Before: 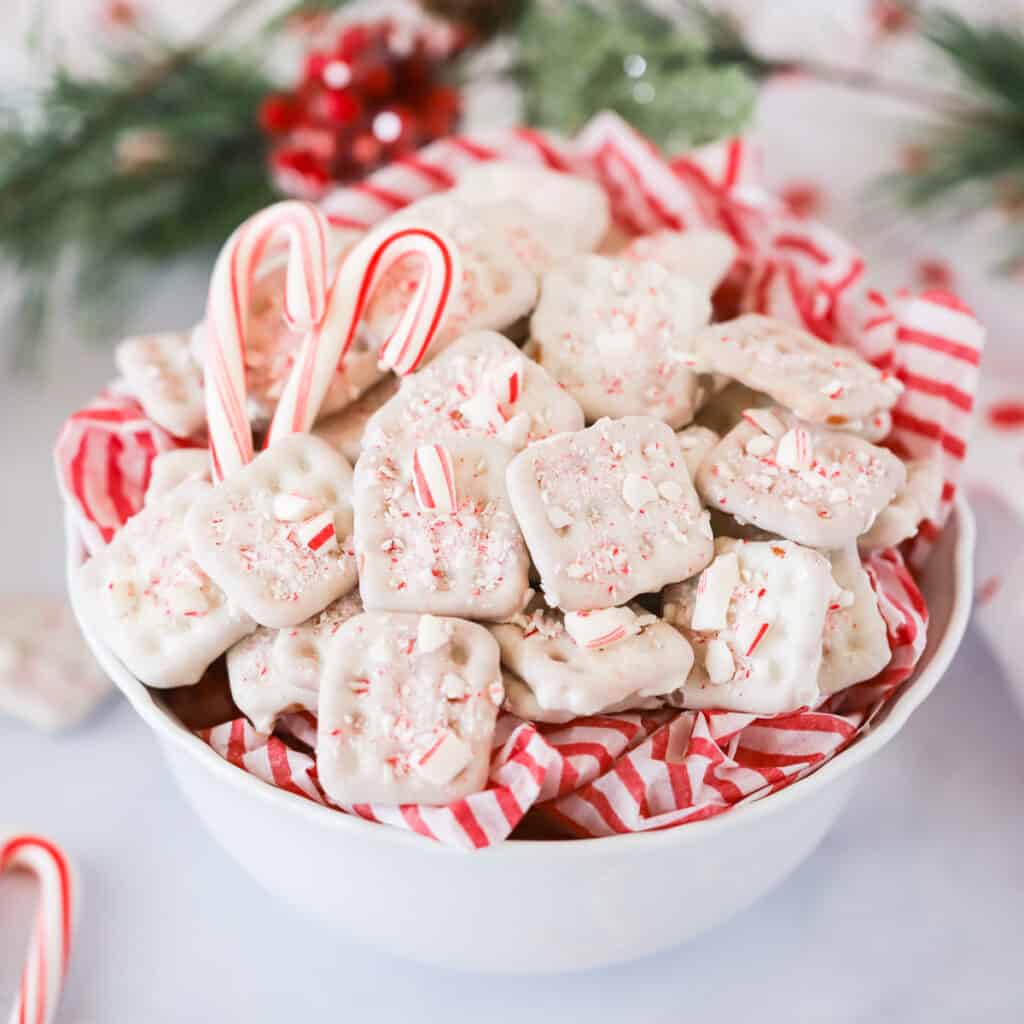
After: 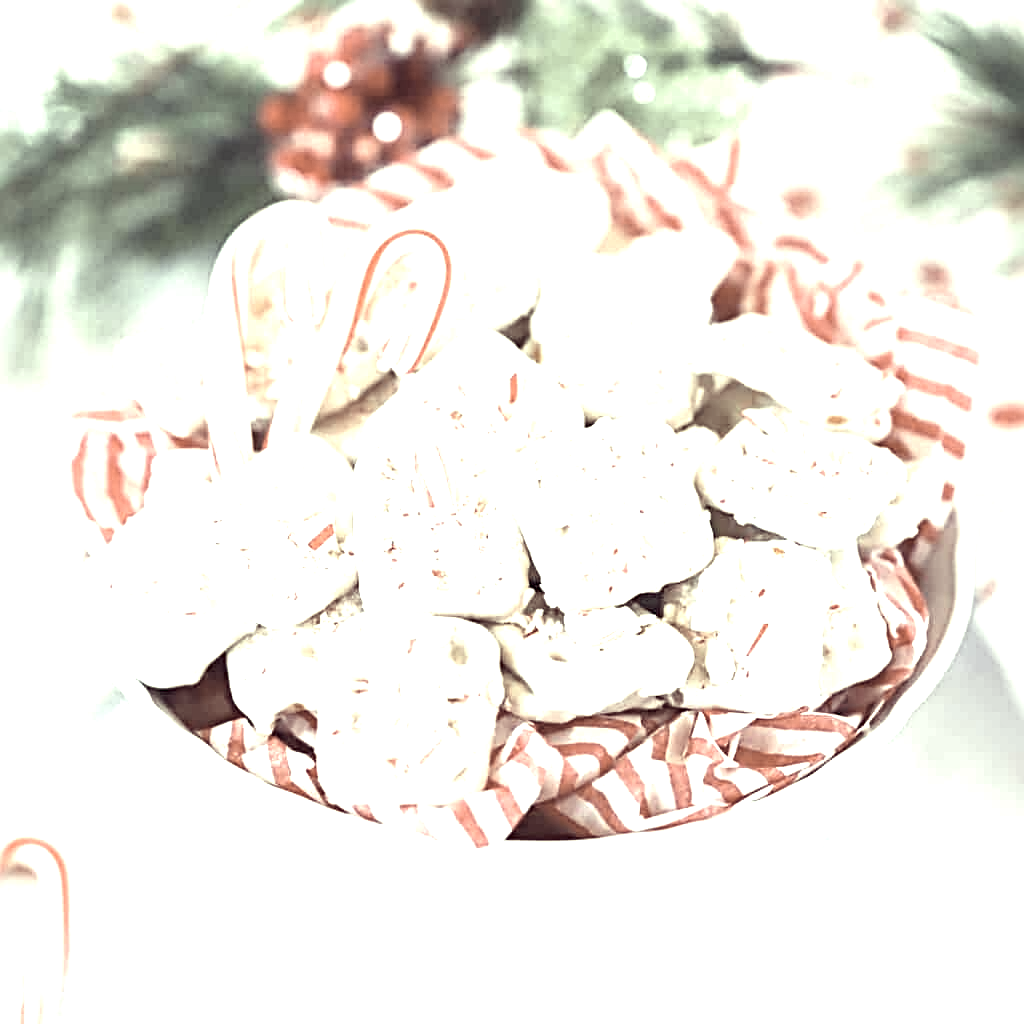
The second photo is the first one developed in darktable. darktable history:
sharpen: radius 3.967
color correction: highlights a* -20.79, highlights b* 20, shadows a* 19.44, shadows b* -21.02, saturation 0.377
exposure: black level correction 0, exposure 1.503 EV, compensate highlight preservation false
